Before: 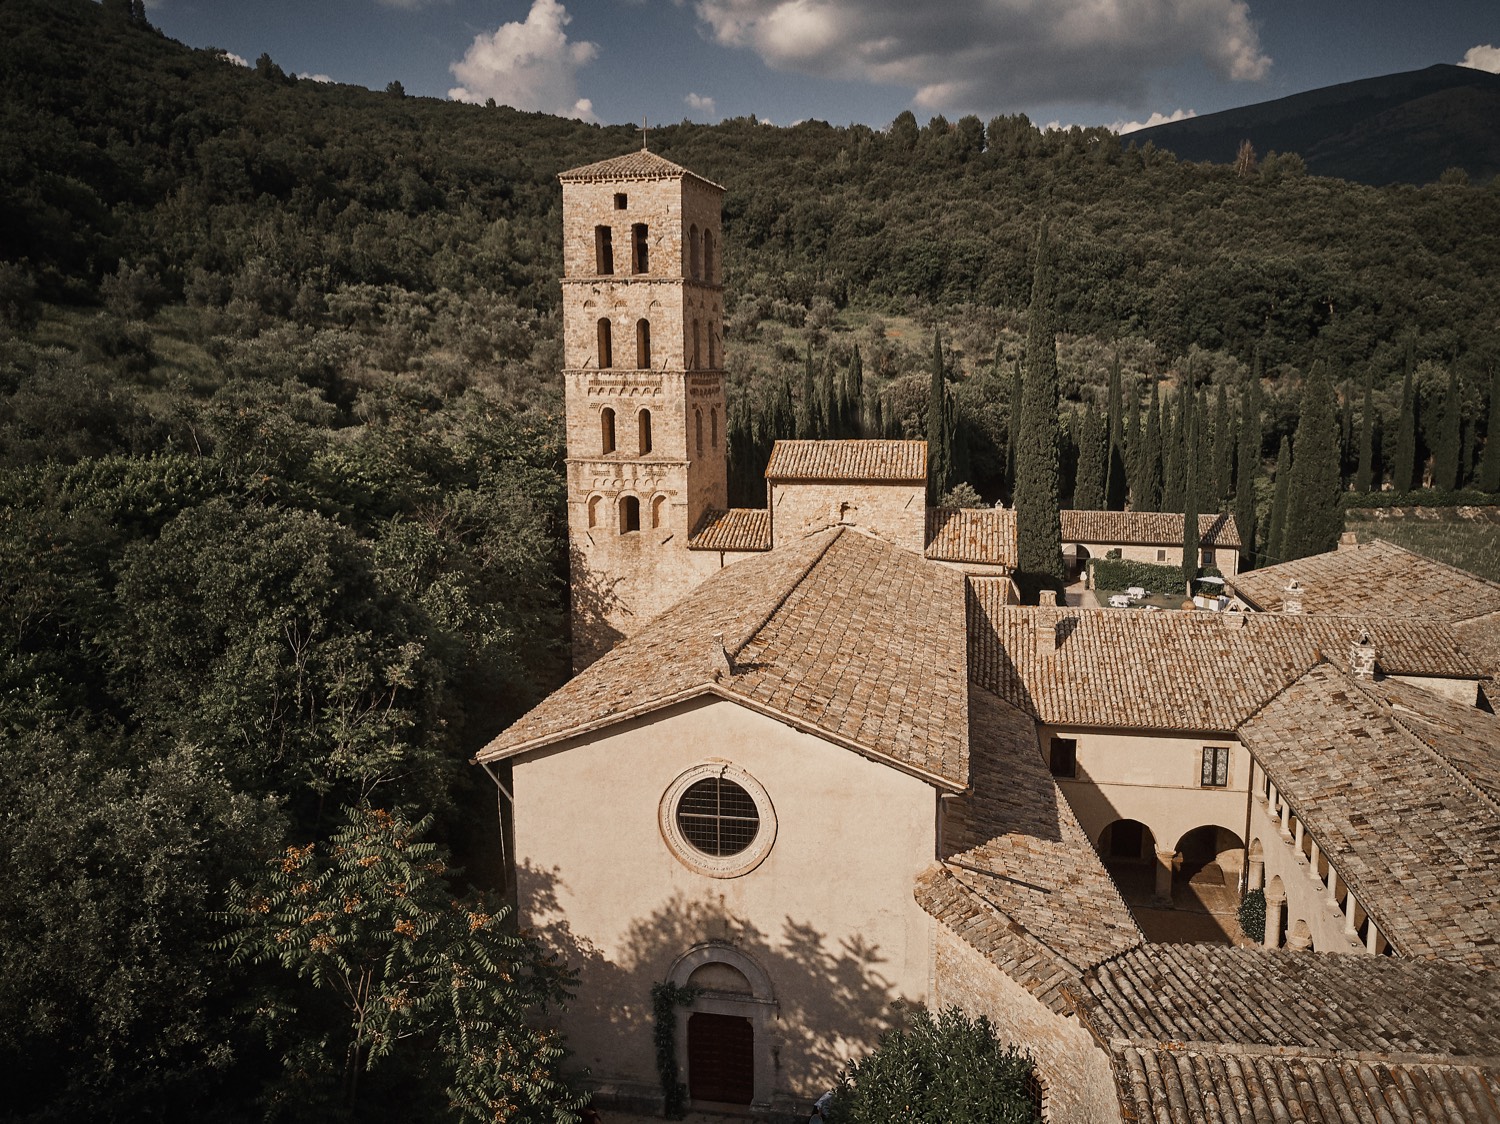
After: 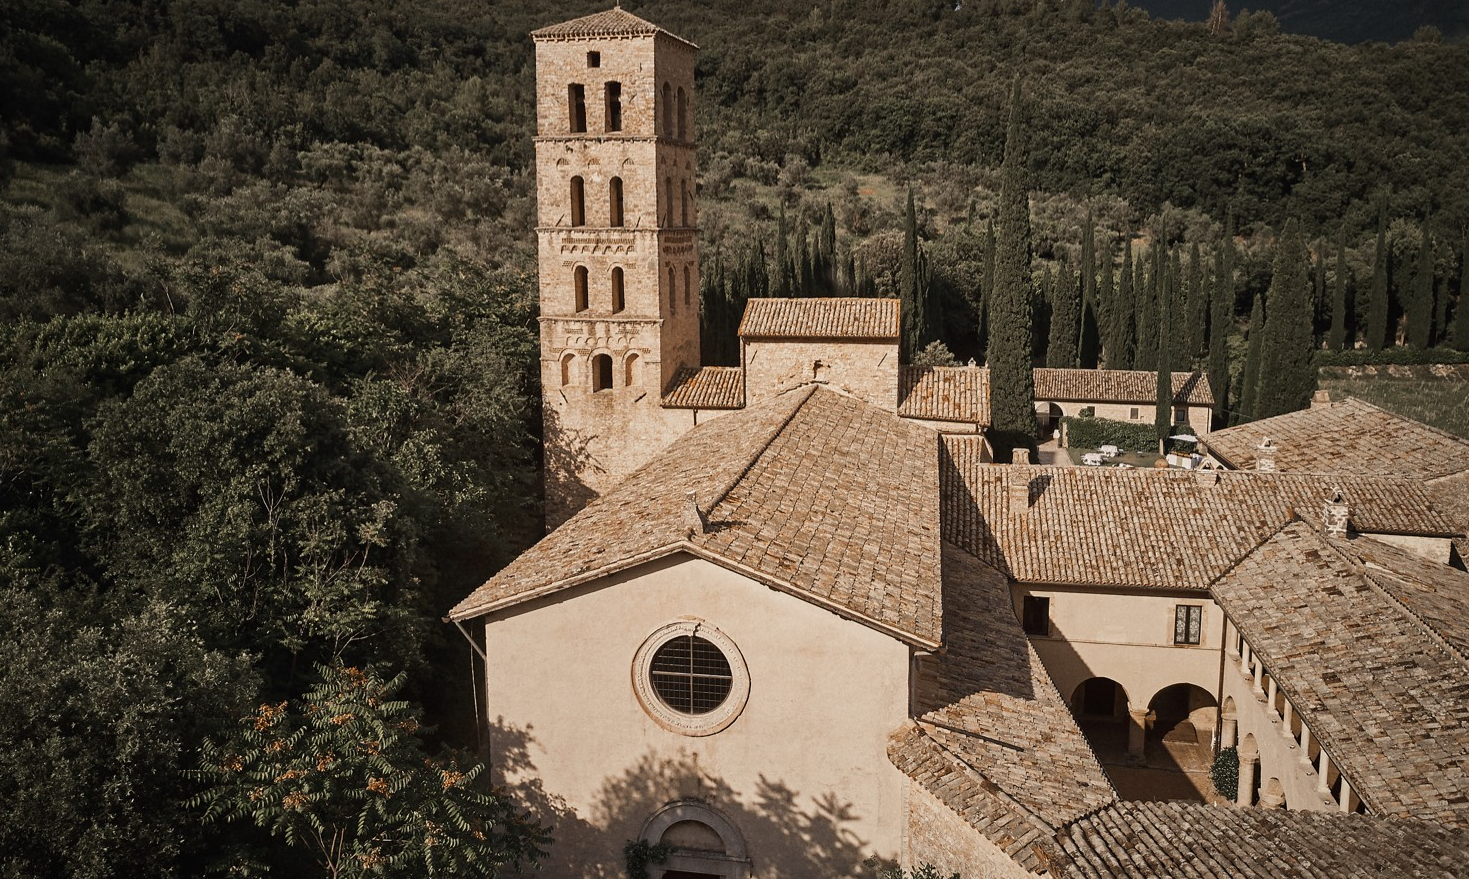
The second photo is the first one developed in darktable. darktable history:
crop and rotate: left 1.926%, top 12.66%, right 0.127%, bottom 9.079%
